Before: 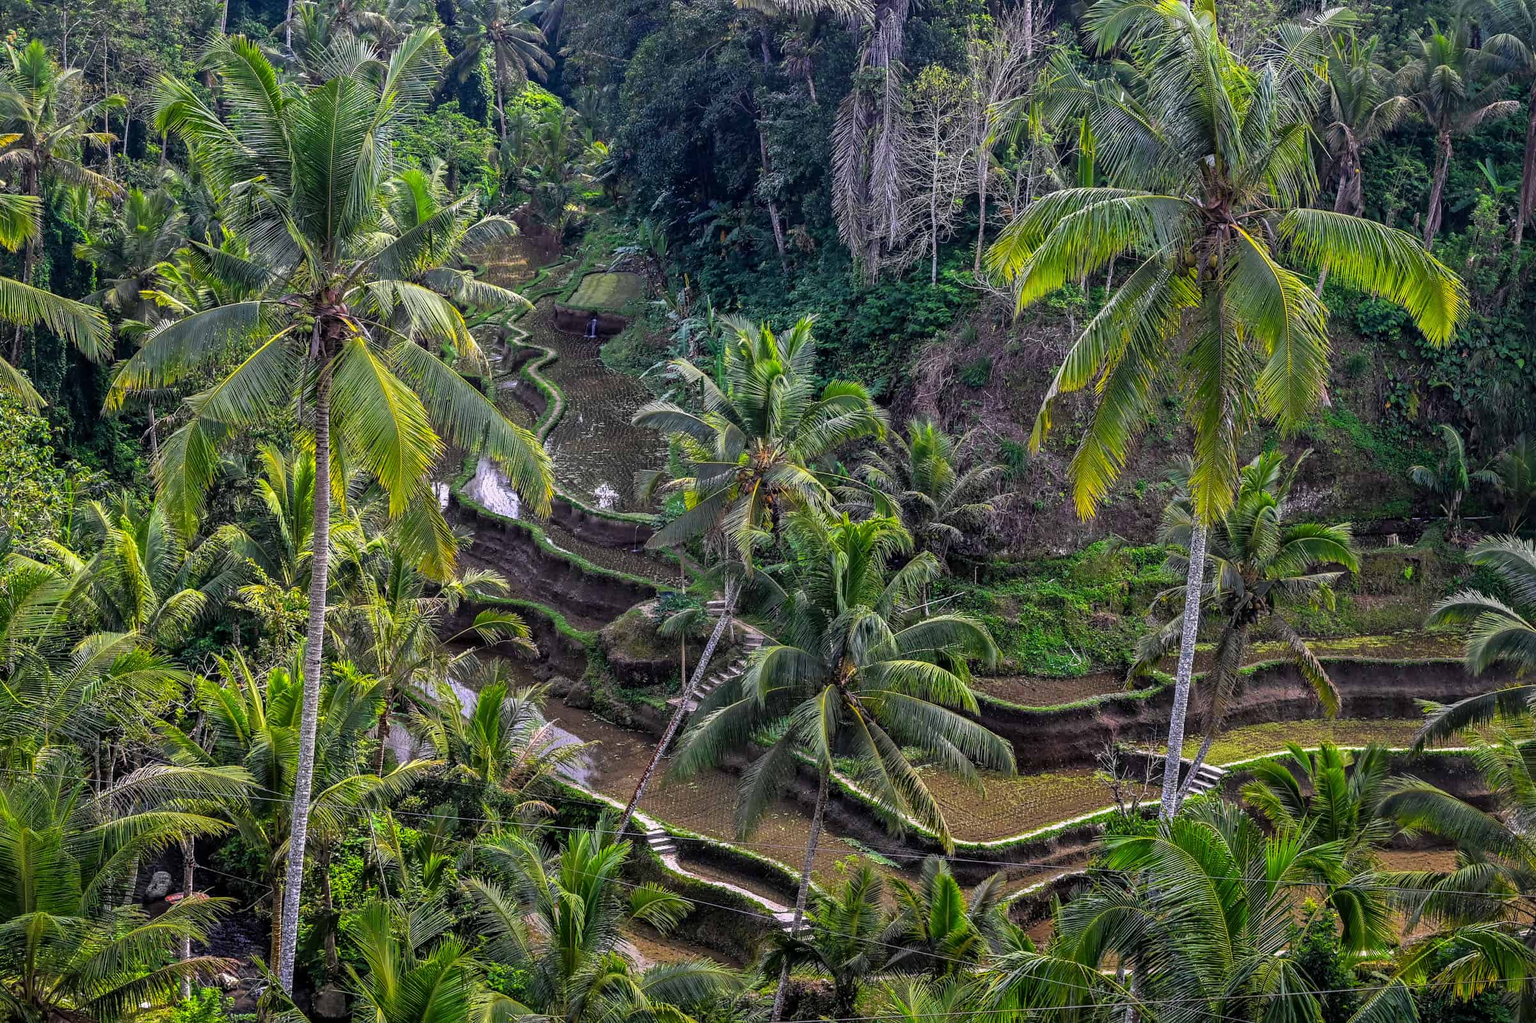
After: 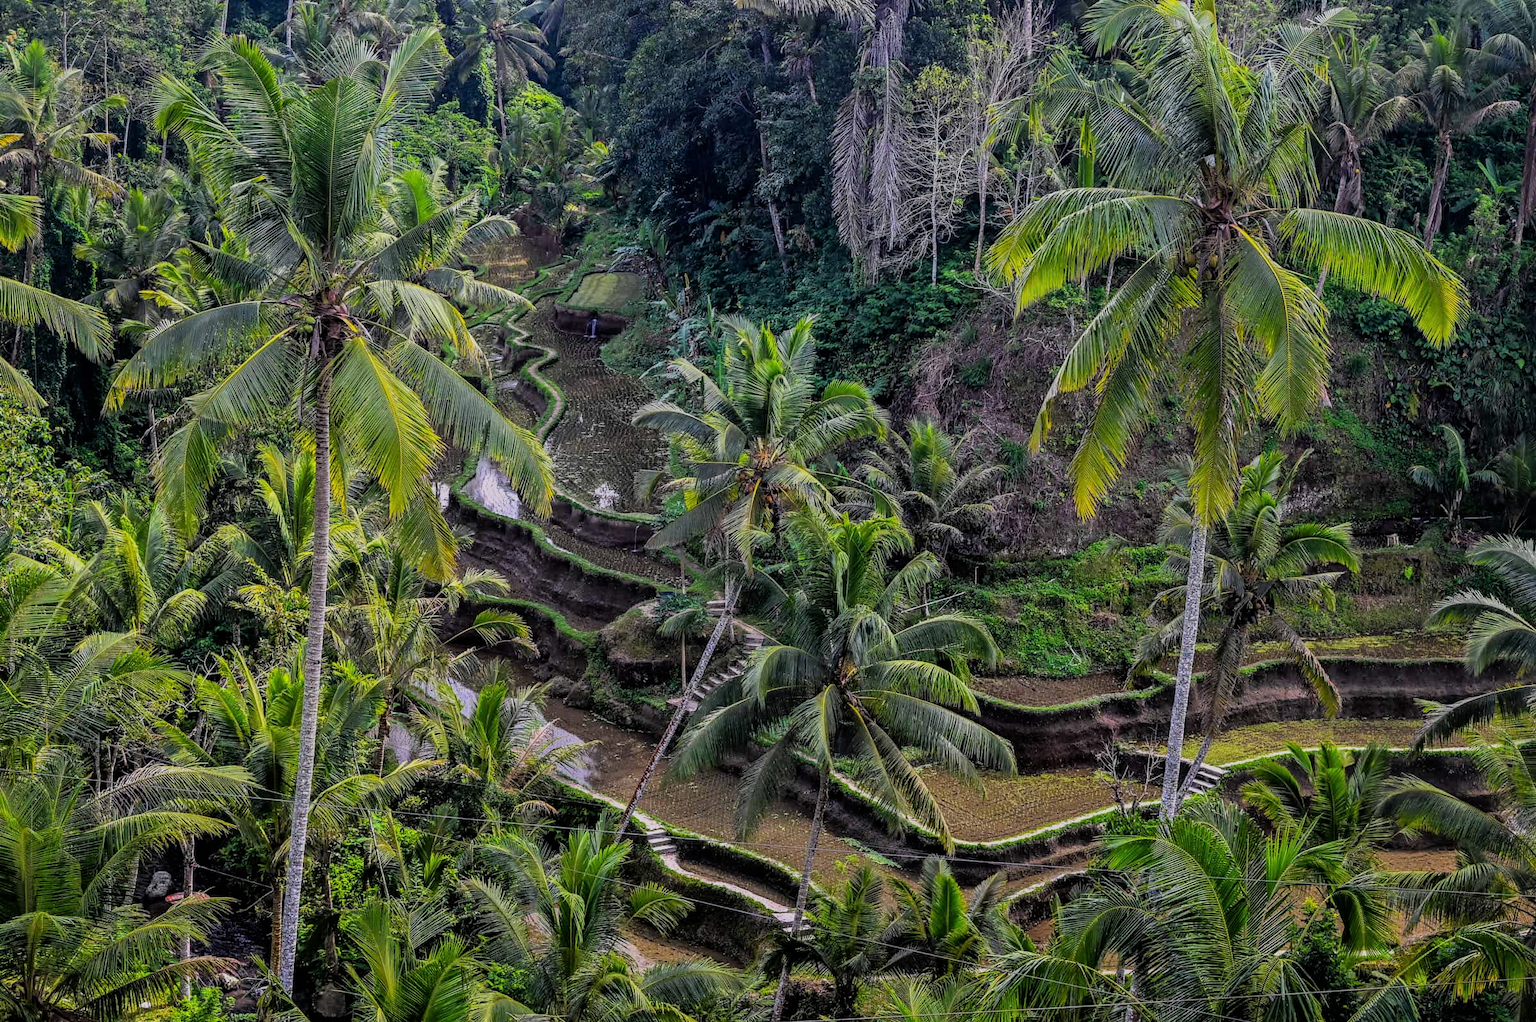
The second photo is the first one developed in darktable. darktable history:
filmic rgb: black relative exposure -7.99 EV, white relative exposure 4.04 EV, hardness 4.19, color science v6 (2022)
